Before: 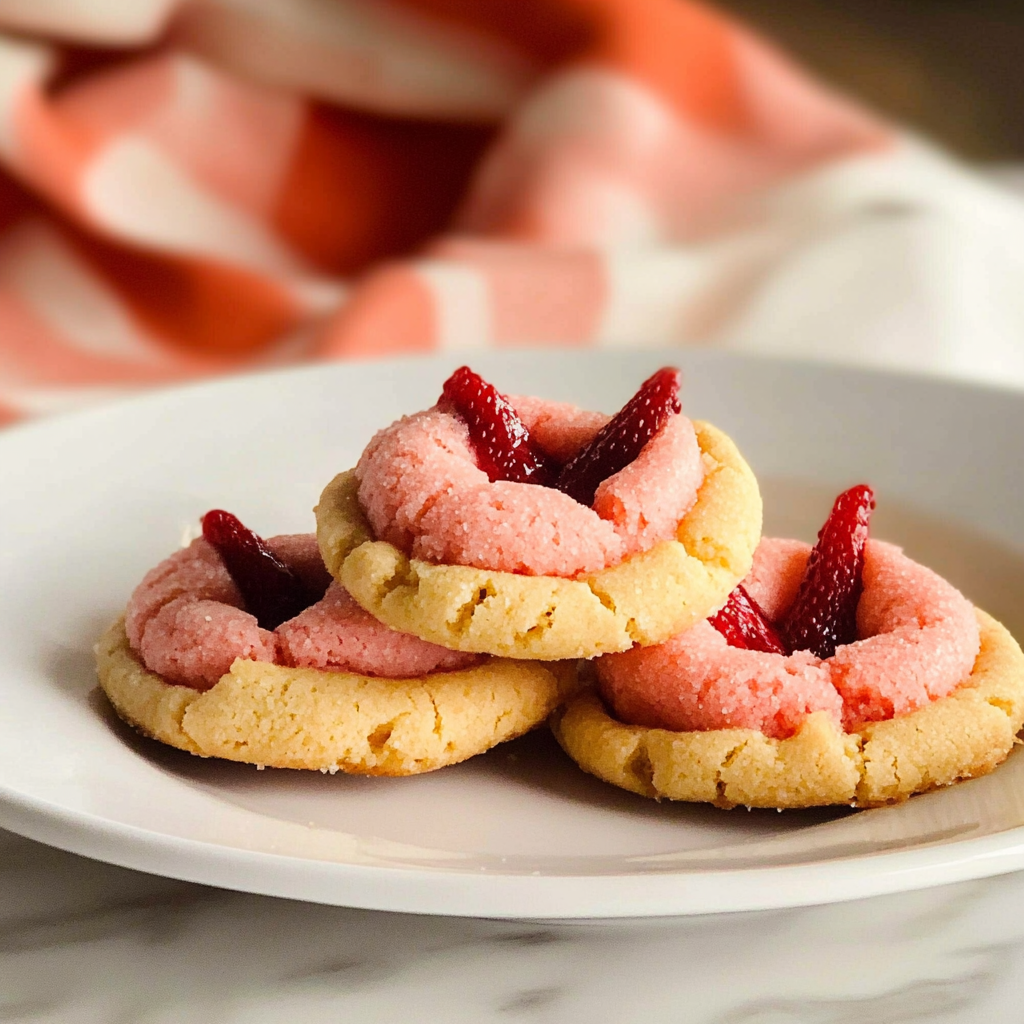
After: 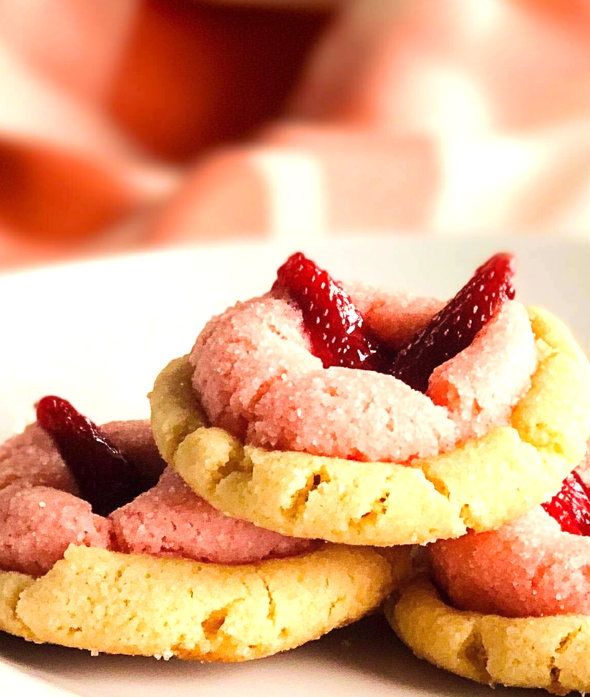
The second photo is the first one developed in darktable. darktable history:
crop: left 16.226%, top 11.189%, right 26.1%, bottom 20.717%
velvia: strength 36.95%
exposure: exposure 0.608 EV, compensate highlight preservation false
